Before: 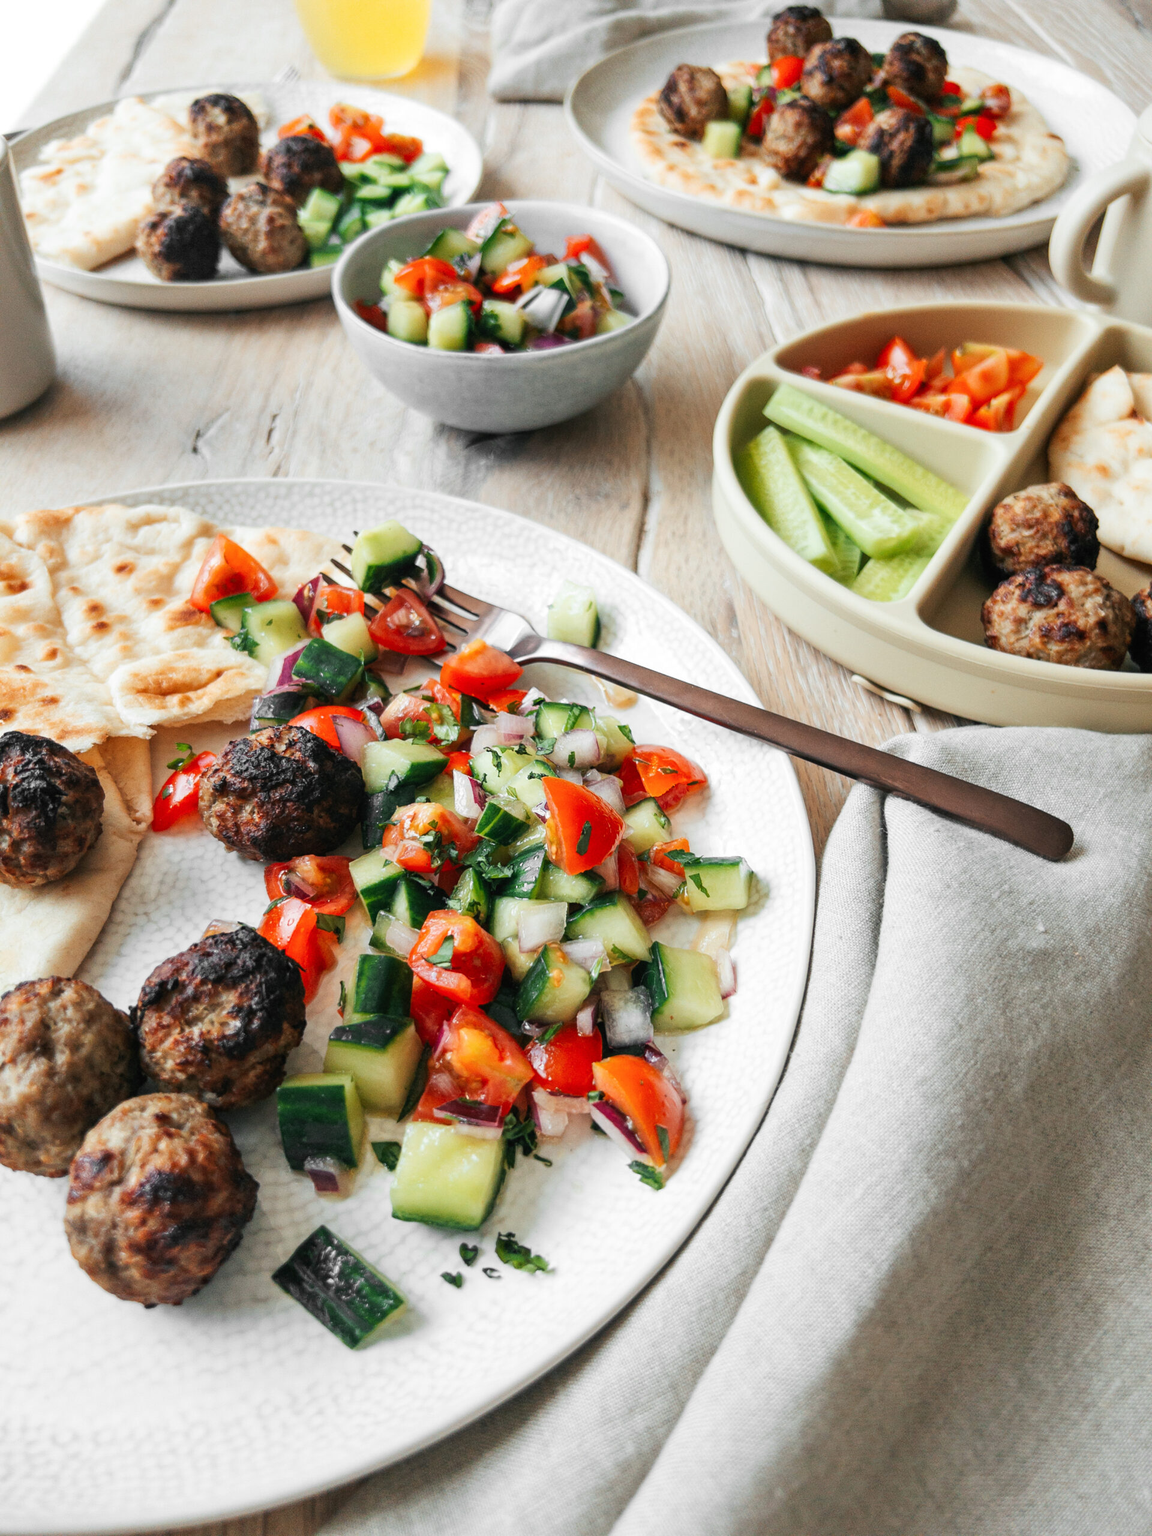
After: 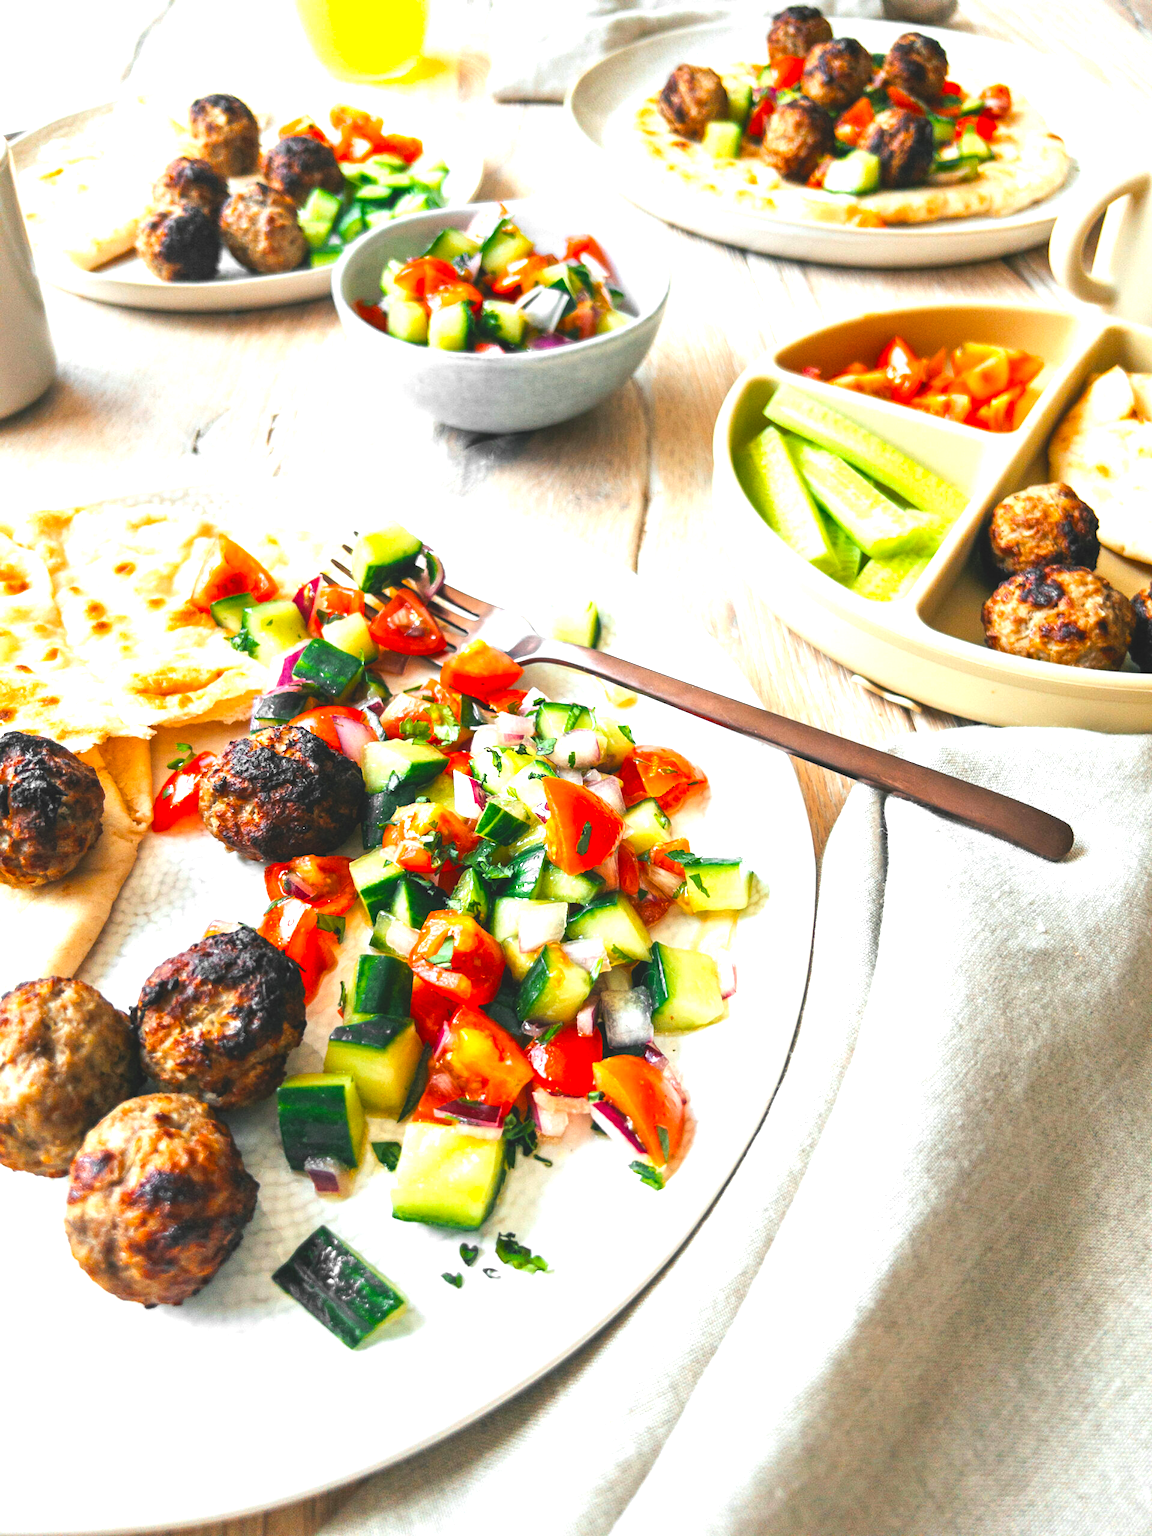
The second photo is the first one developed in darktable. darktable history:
color balance rgb: linear chroma grading › global chroma 15%, perceptual saturation grading › global saturation 30%
exposure: black level correction -0.005, exposure 1 EV, compensate highlight preservation false
